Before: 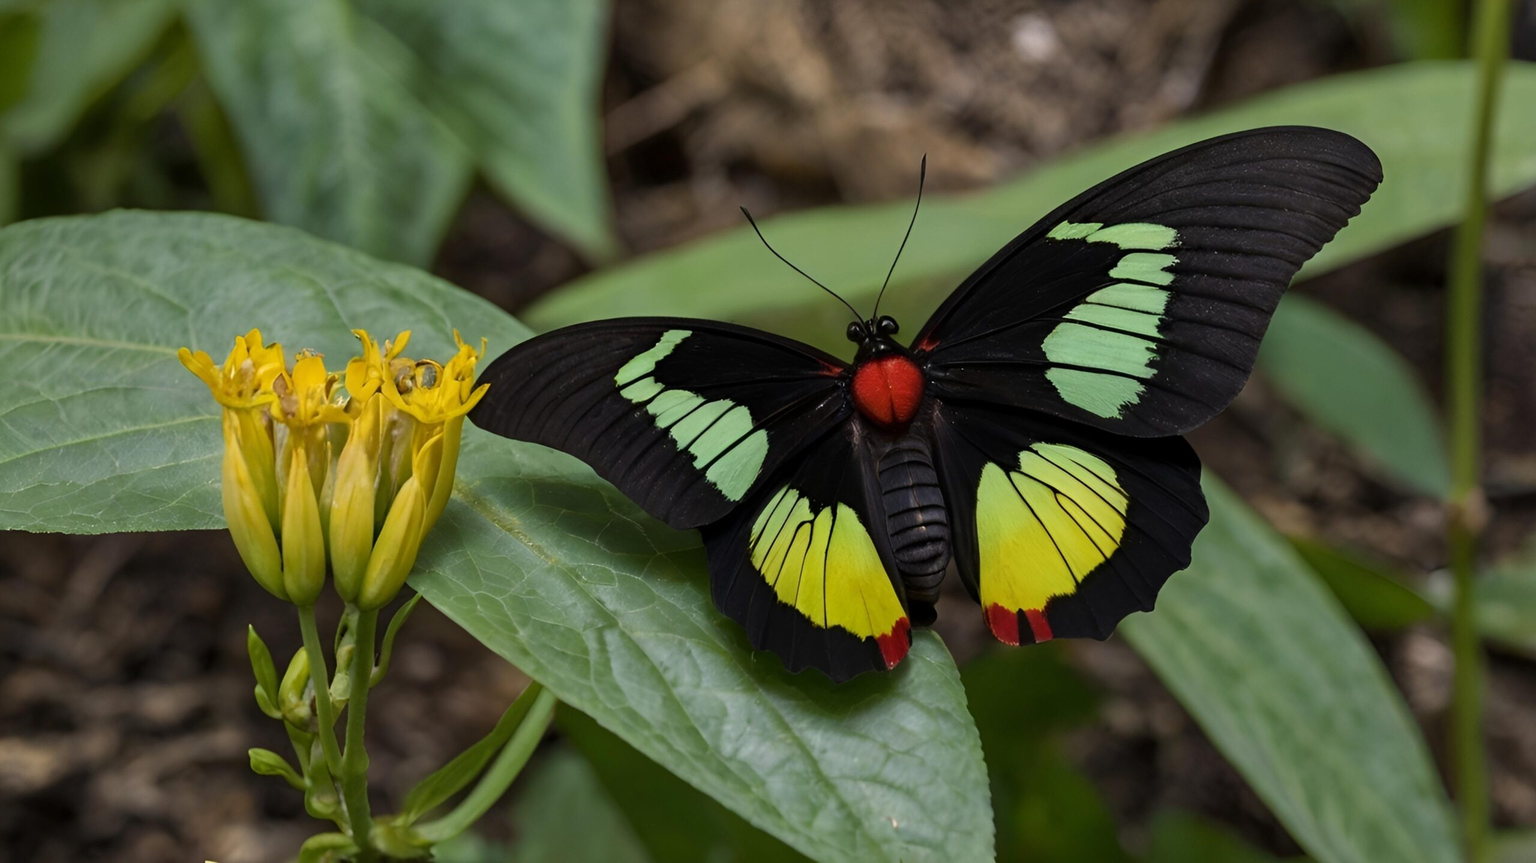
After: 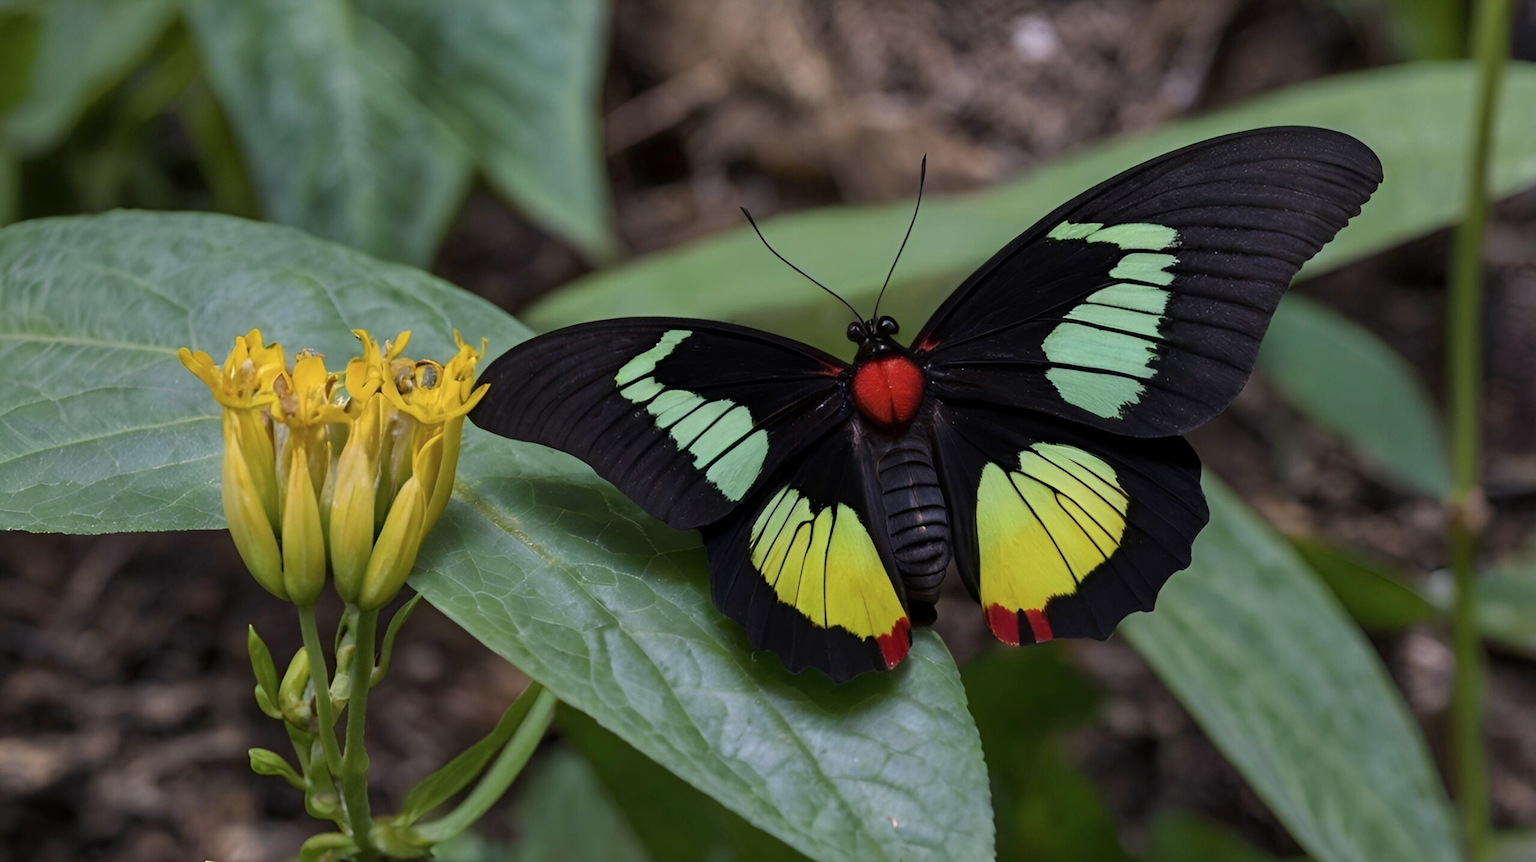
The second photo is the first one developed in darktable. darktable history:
color calibration: illuminant custom, x 0.363, y 0.384, temperature 4523.99 K
